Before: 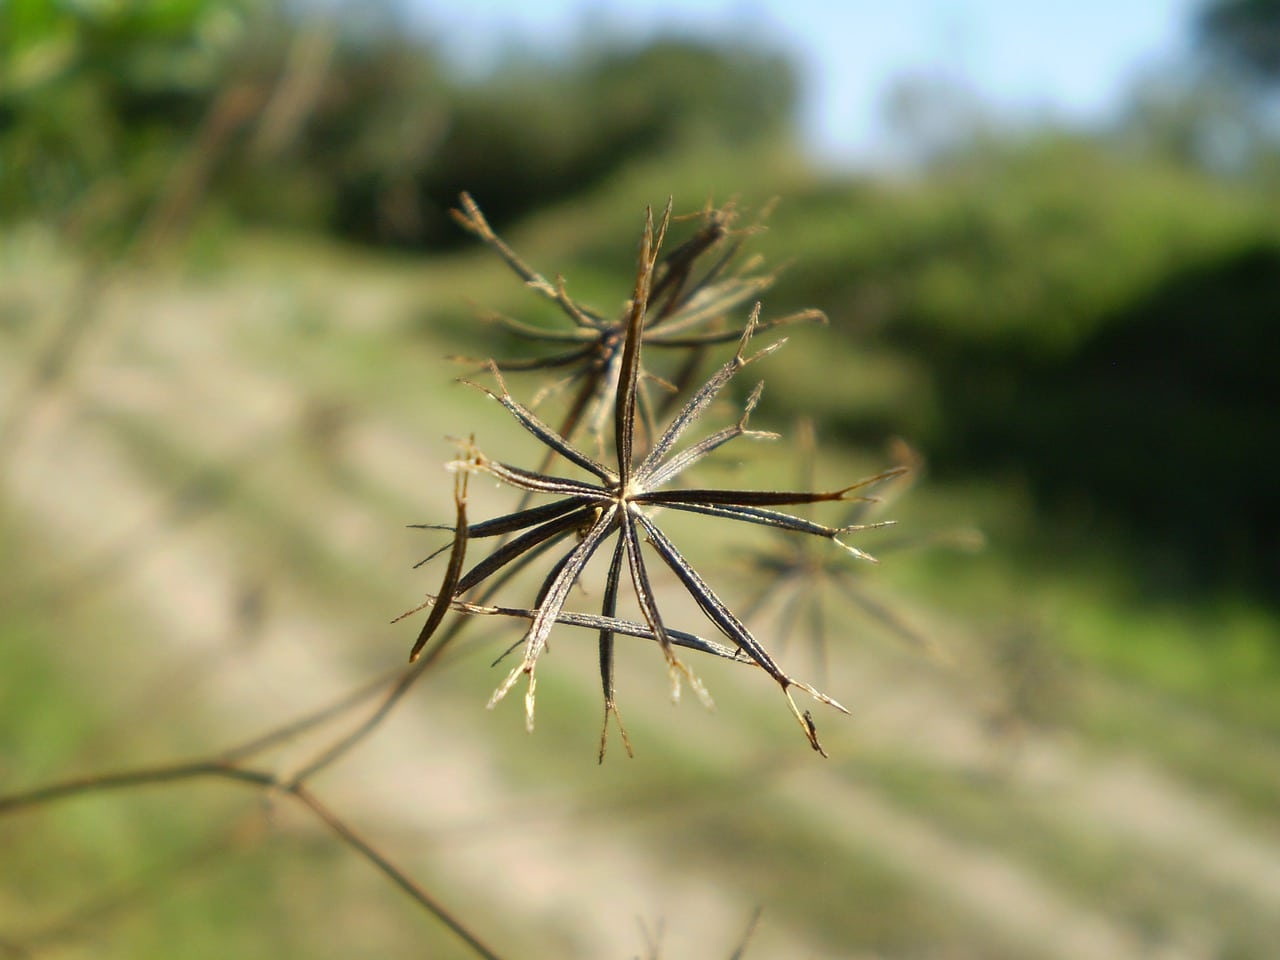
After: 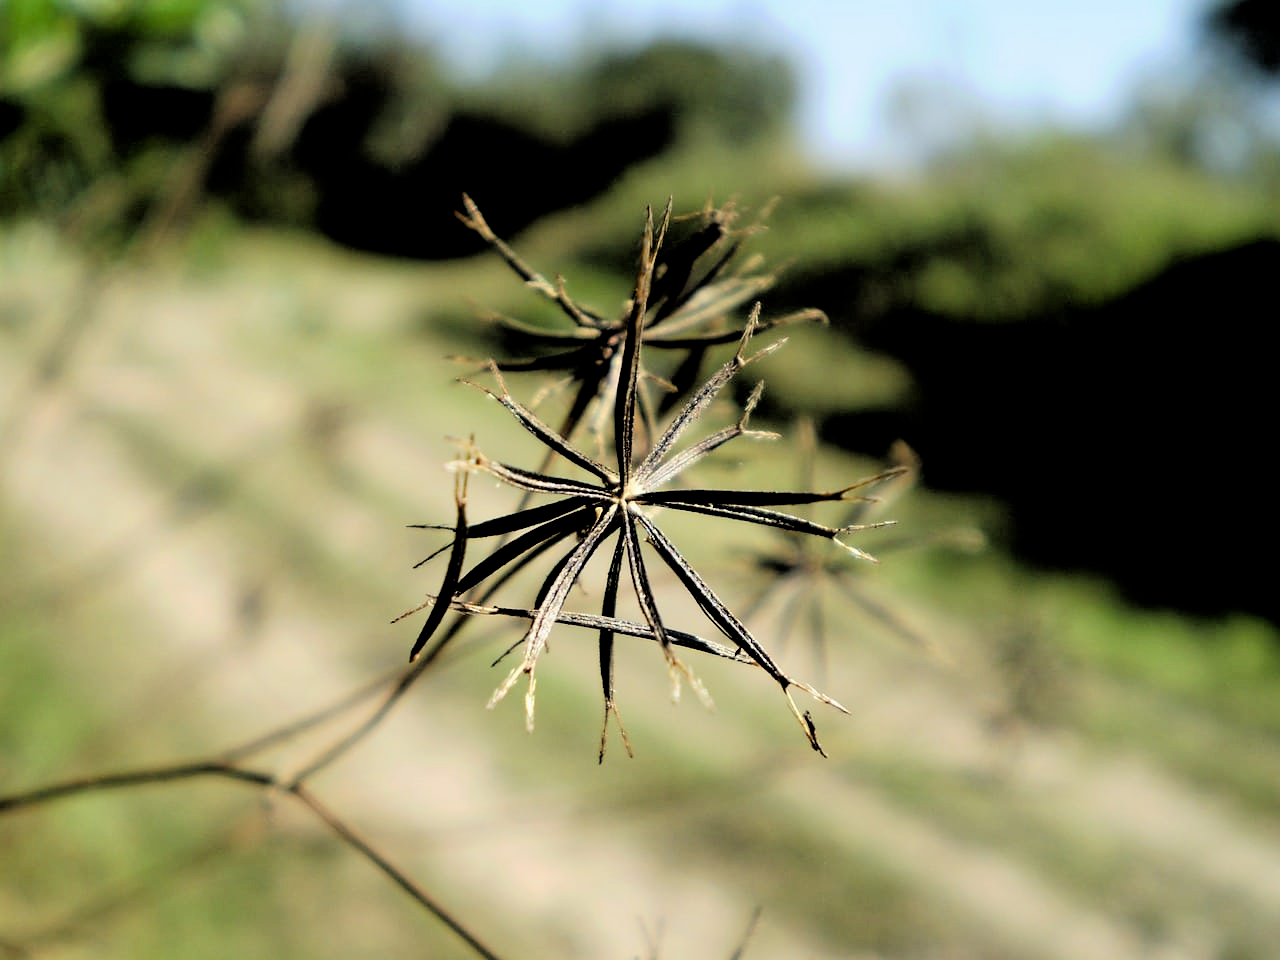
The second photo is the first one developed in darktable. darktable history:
filmic rgb: middle gray luminance 13.45%, black relative exposure -1.83 EV, white relative exposure 3.07 EV, target black luminance 0%, hardness 1.78, latitude 58.45%, contrast 1.717, highlights saturation mix 5.14%, shadows ↔ highlights balance -37.15%
